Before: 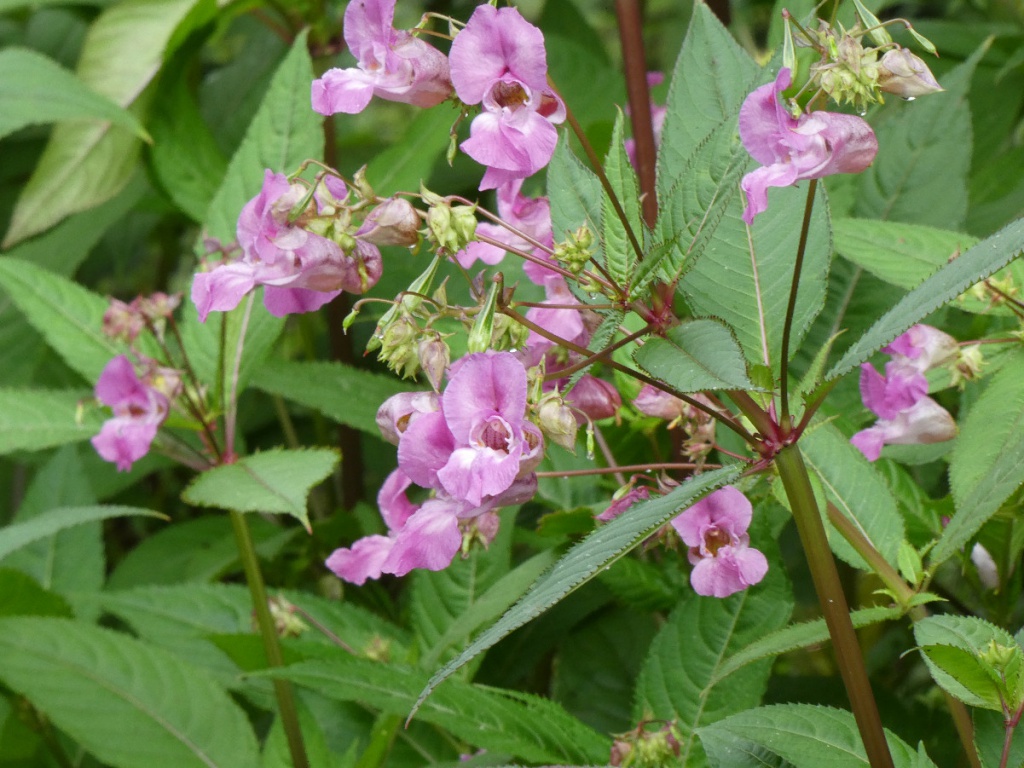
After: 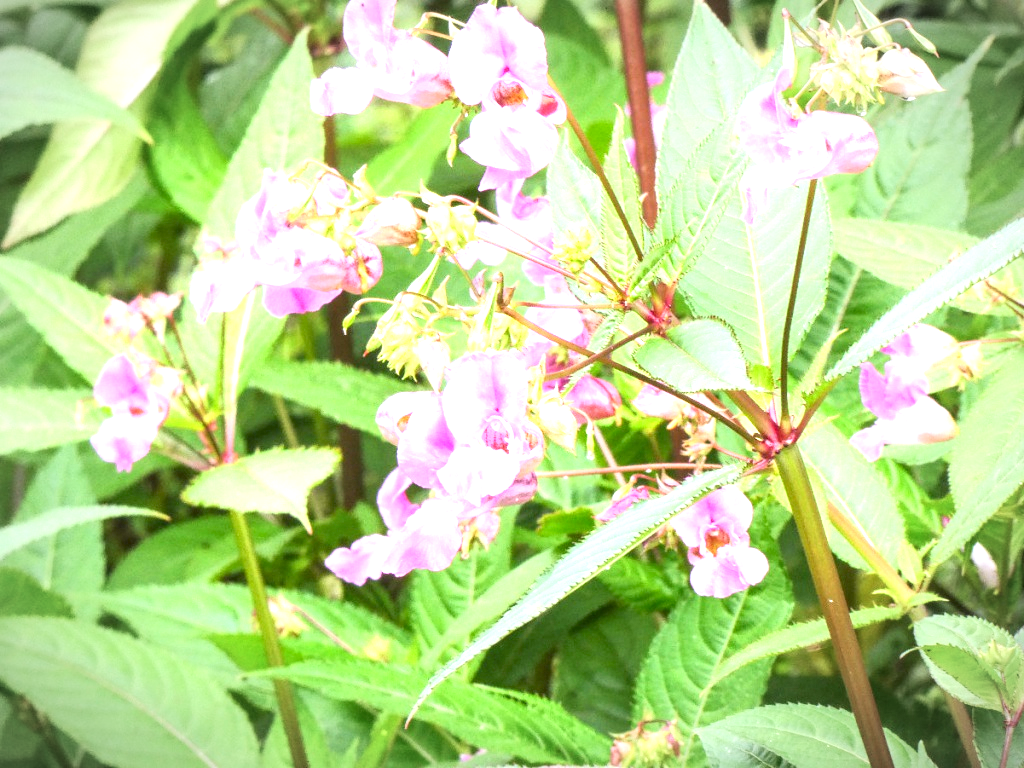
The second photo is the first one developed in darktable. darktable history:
exposure: black level correction 0, exposure 2 EV, compensate highlight preservation false
base curve: curves: ch0 [(0, 0) (0.666, 0.806) (1, 1)]
vignetting: fall-off radius 60%, automatic ratio true
tone equalizer: on, module defaults
white balance: red 1.05, blue 1.072
local contrast: detail 130%
